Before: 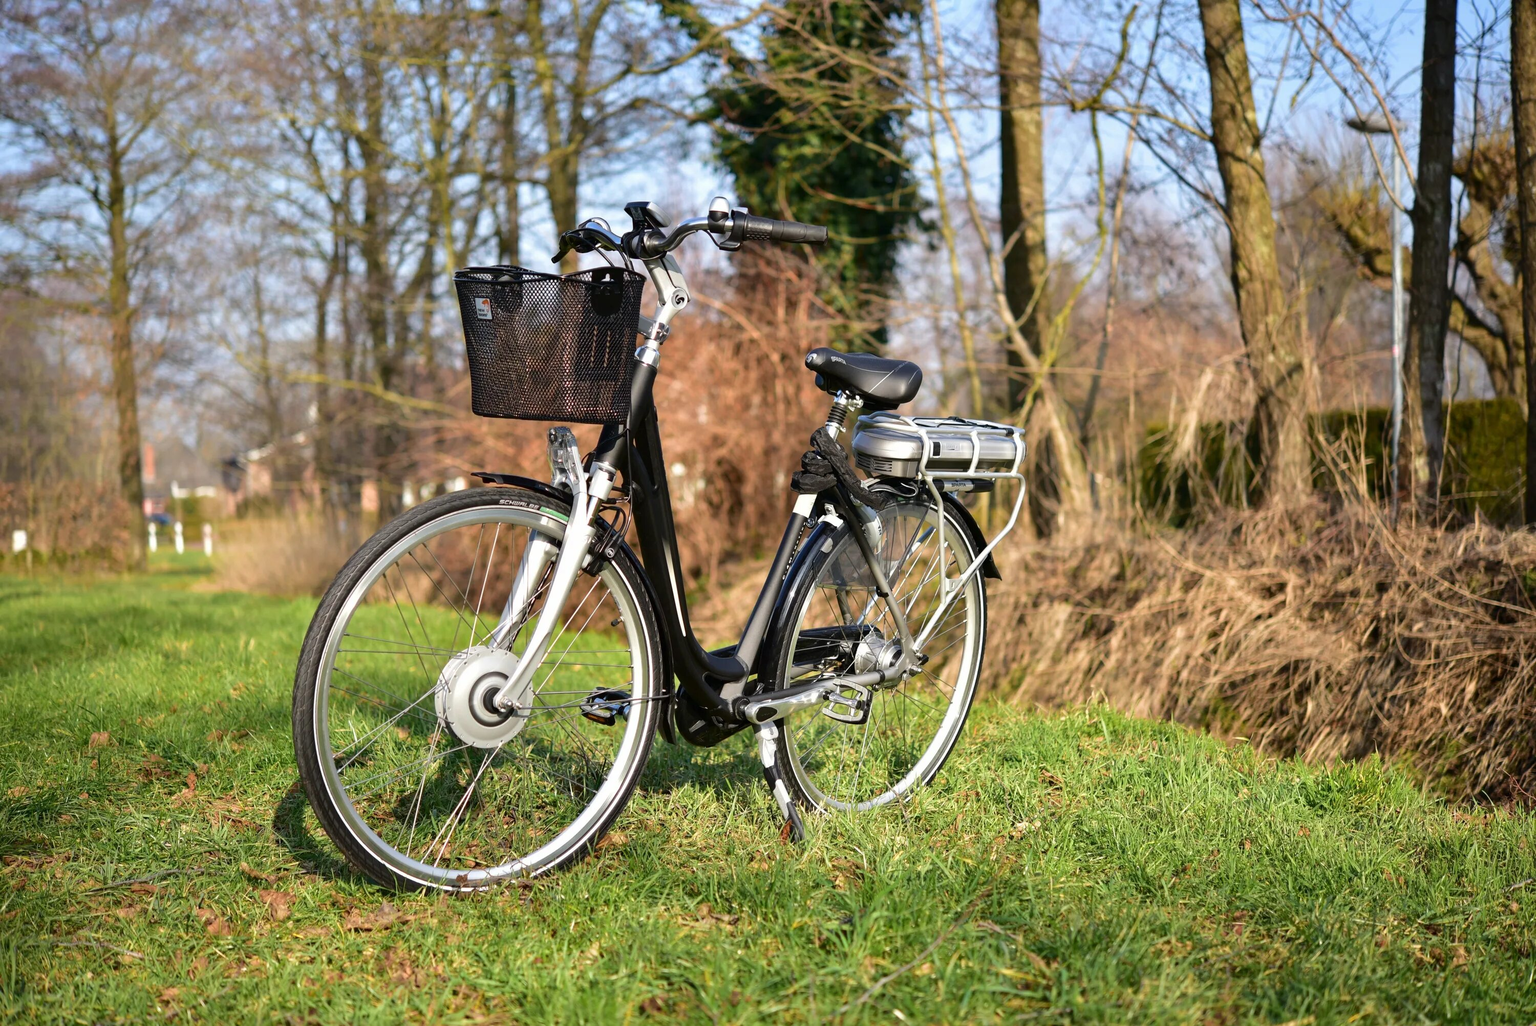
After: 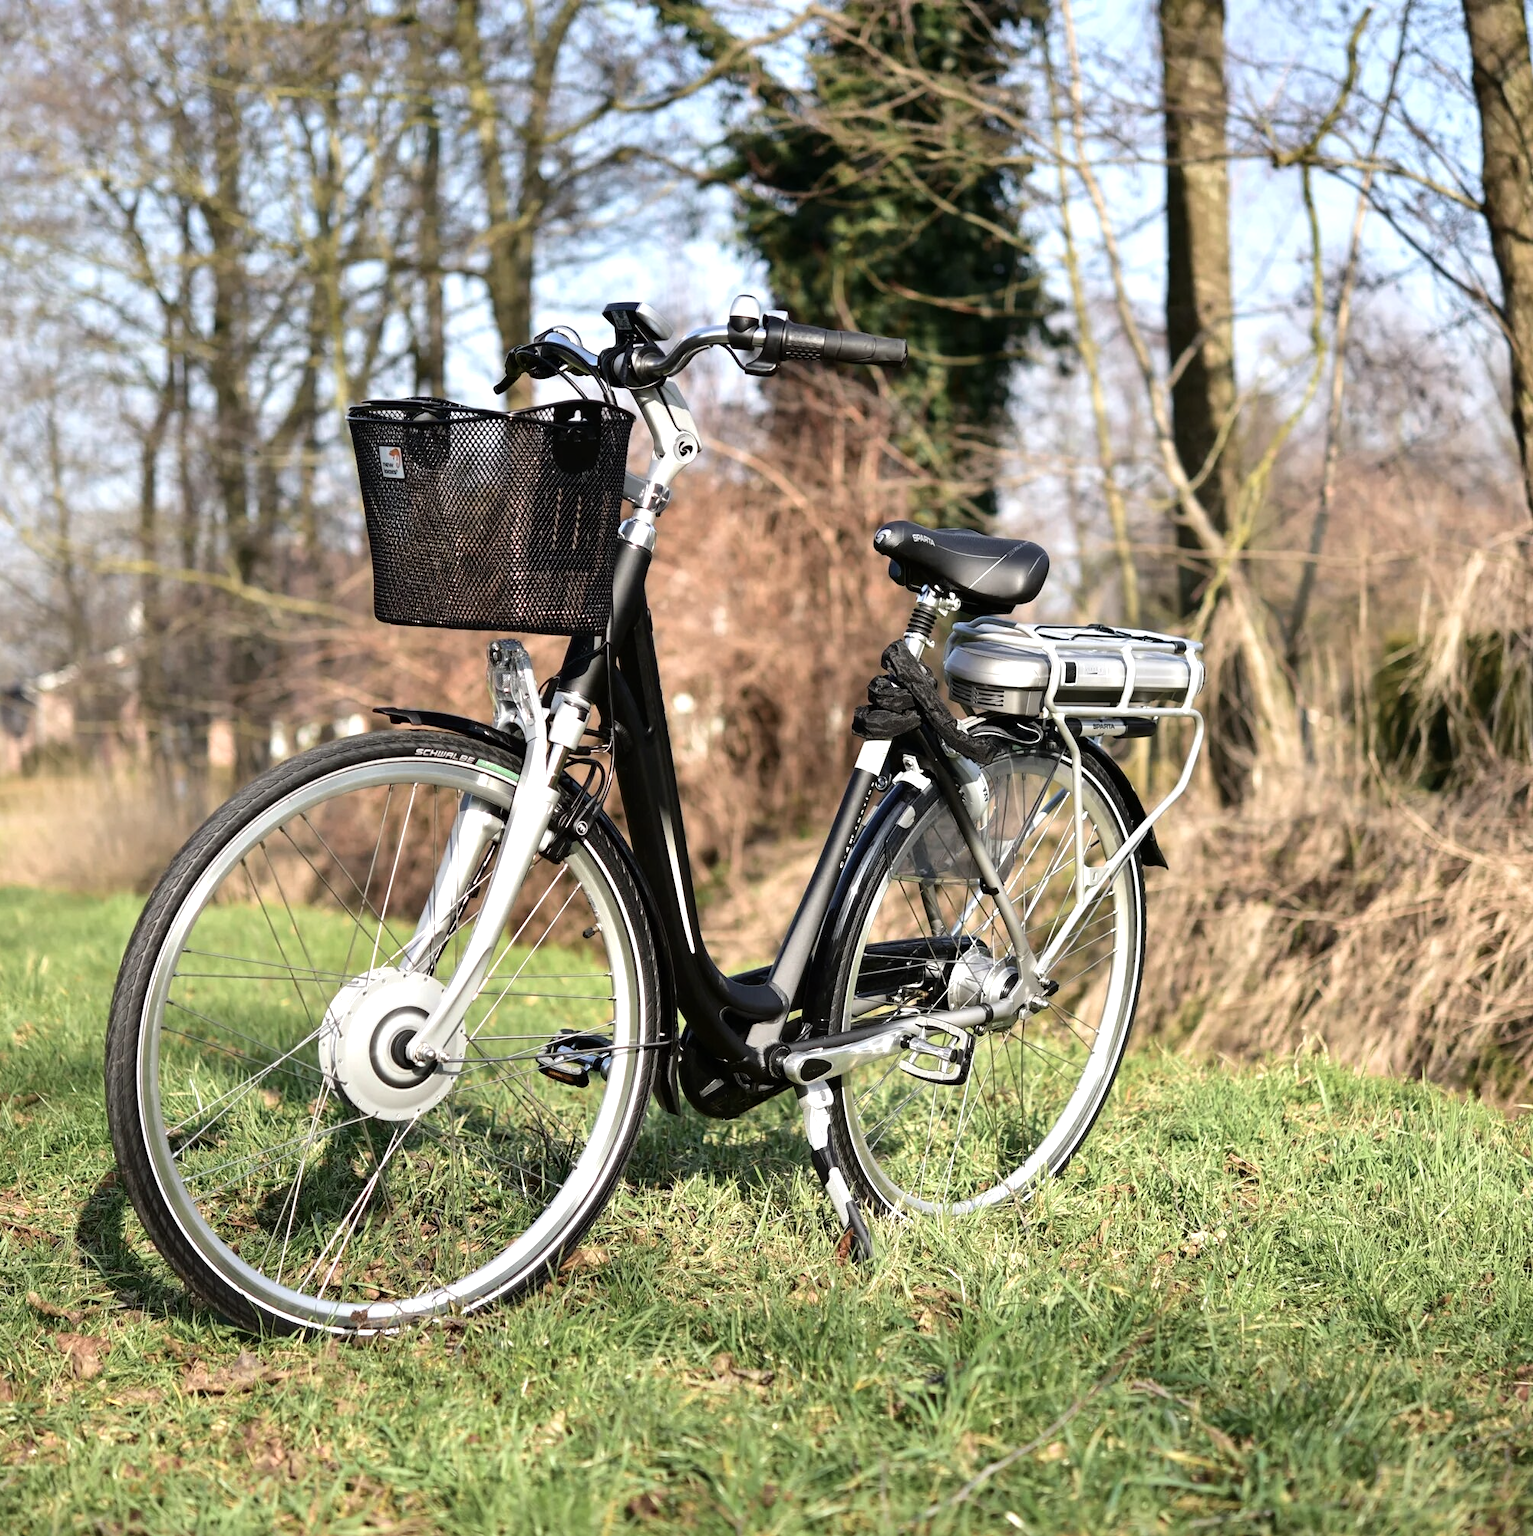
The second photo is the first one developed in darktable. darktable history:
contrast brightness saturation: contrast 0.104, saturation -0.298
crop and rotate: left 14.488%, right 18.849%
tone equalizer: -8 EV -0.429 EV, -7 EV -0.378 EV, -6 EV -0.32 EV, -5 EV -0.233 EV, -3 EV 0.253 EV, -2 EV 0.334 EV, -1 EV 0.364 EV, +0 EV 0.442 EV
